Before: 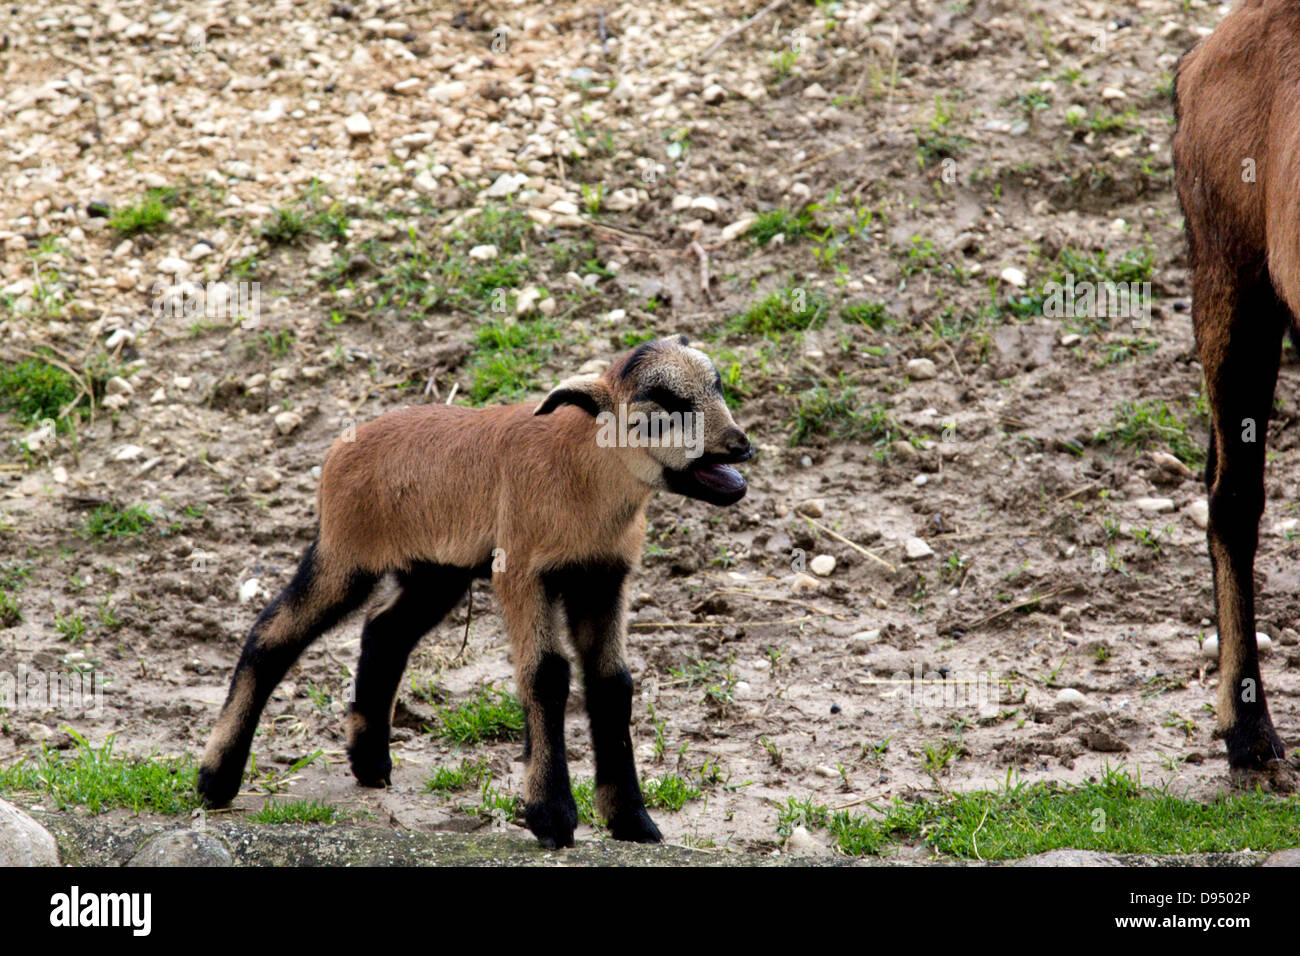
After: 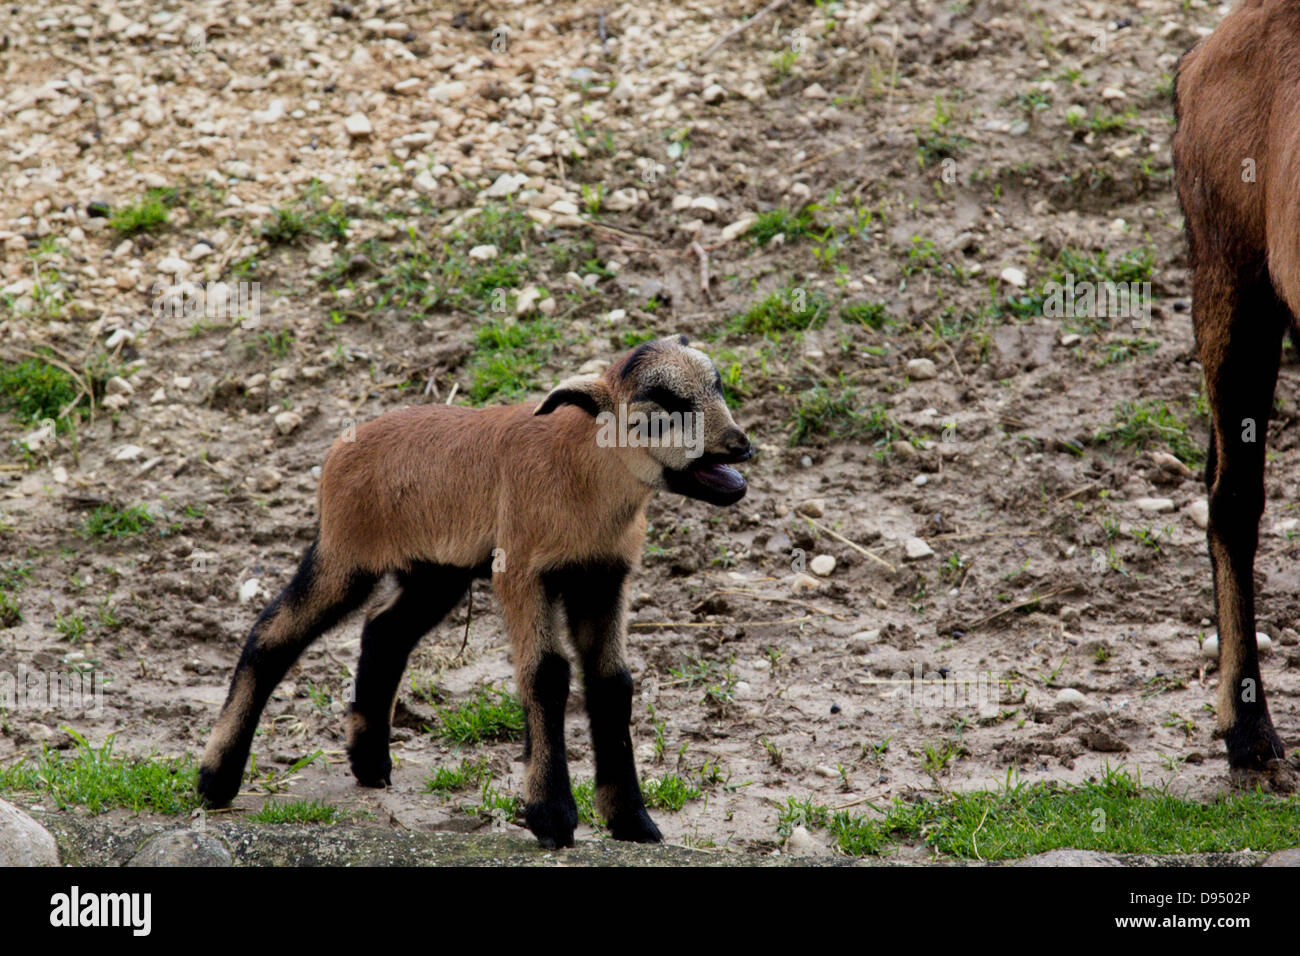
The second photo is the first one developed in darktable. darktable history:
exposure: exposure -0.381 EV, compensate highlight preservation false
